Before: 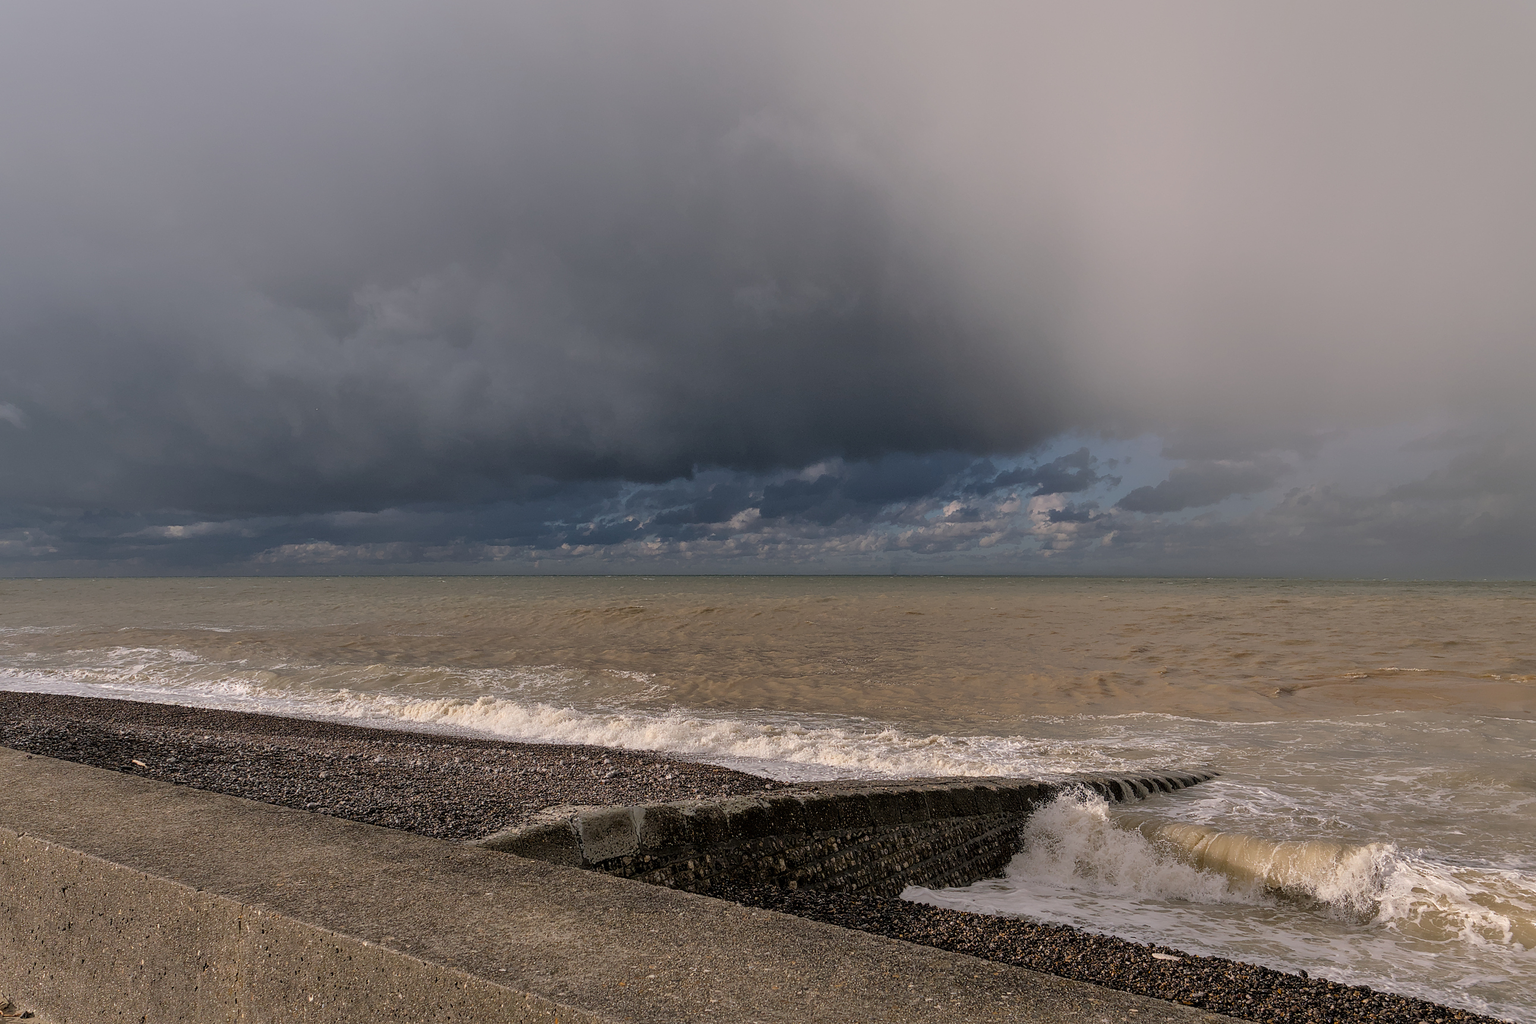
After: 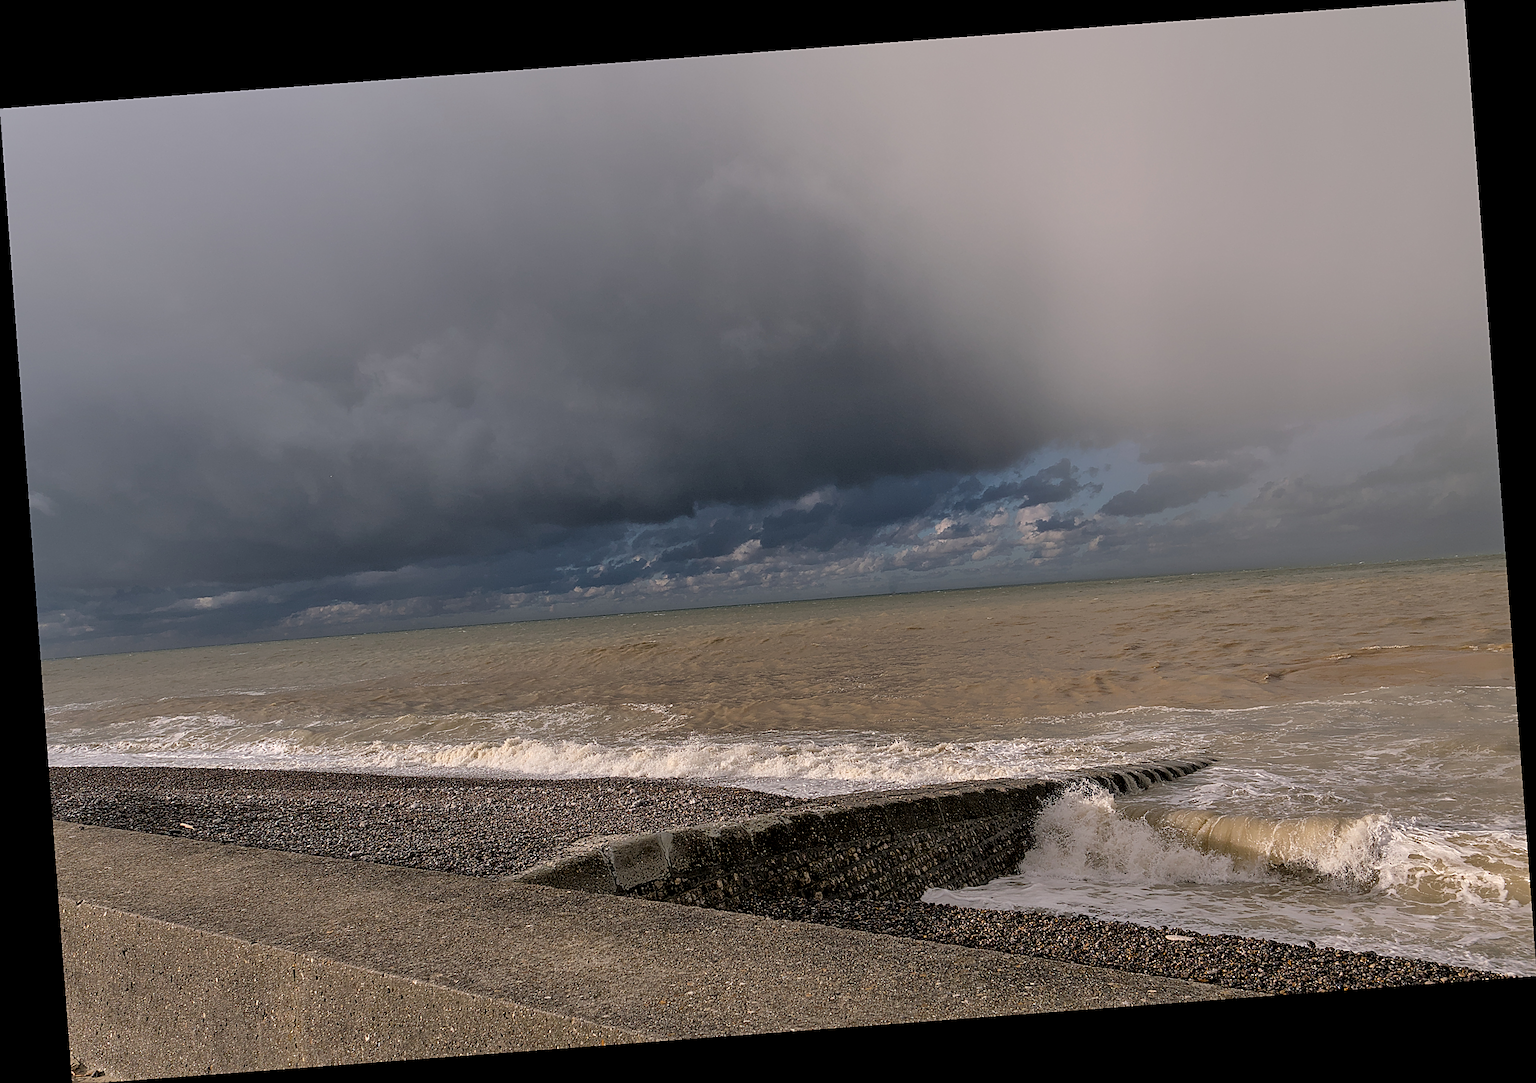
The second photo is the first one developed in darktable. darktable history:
rotate and perspective: rotation -4.25°, automatic cropping off
sharpen: on, module defaults
contrast equalizer: octaves 7, y [[0.6 ×6], [0.55 ×6], [0 ×6], [0 ×6], [0 ×6]], mix 0.15
